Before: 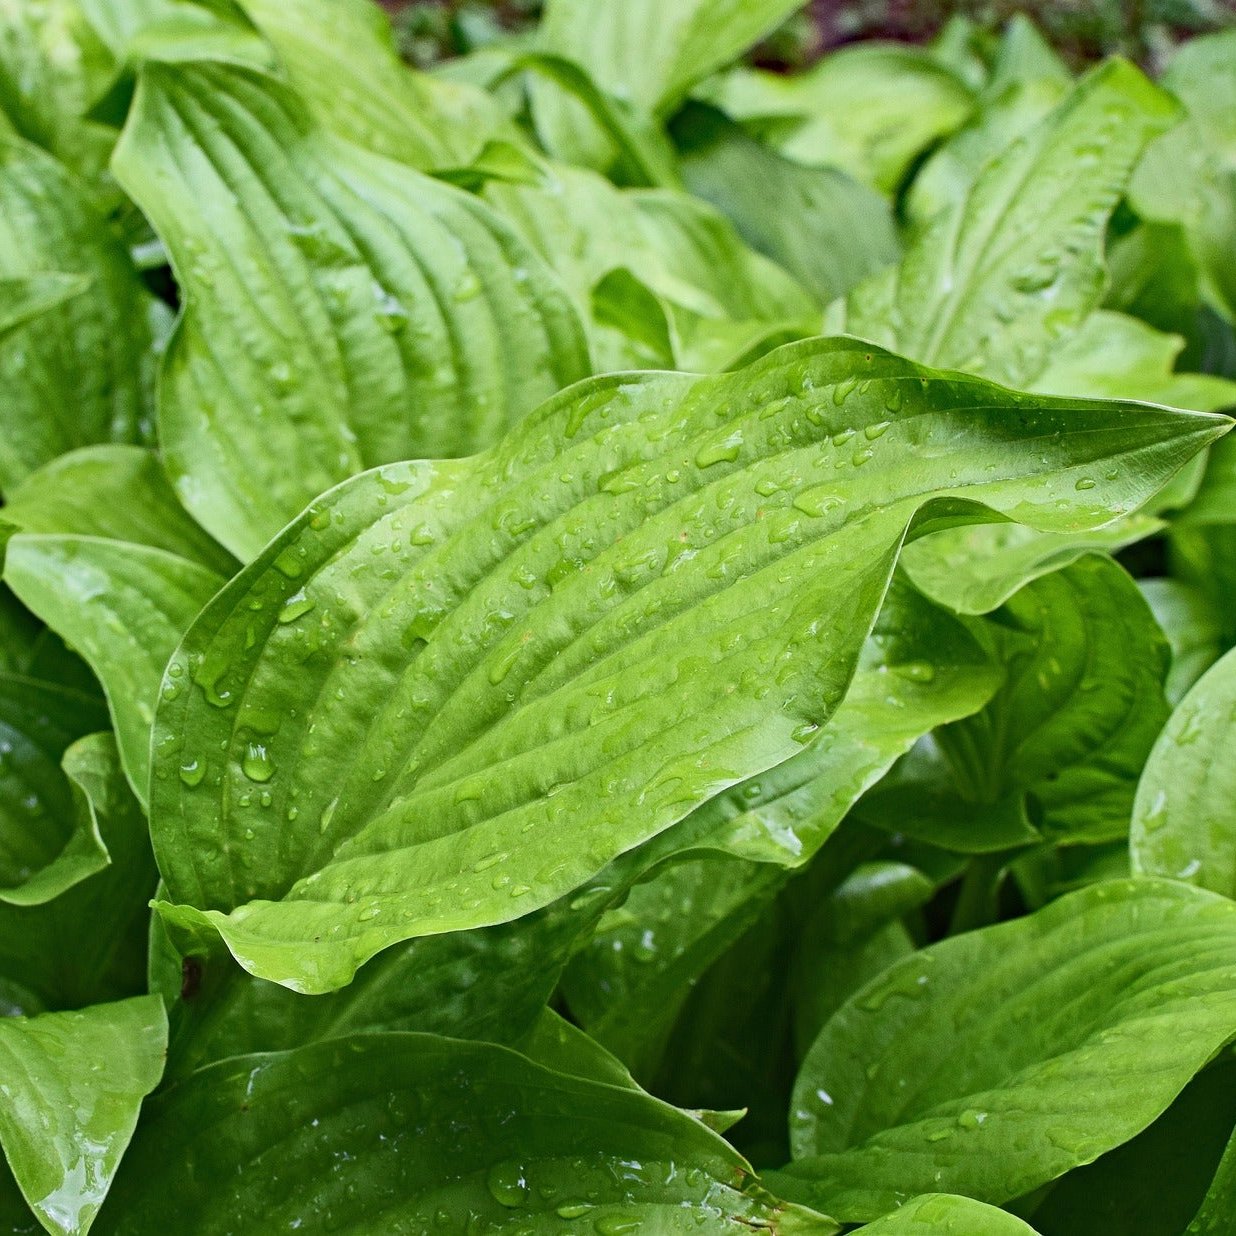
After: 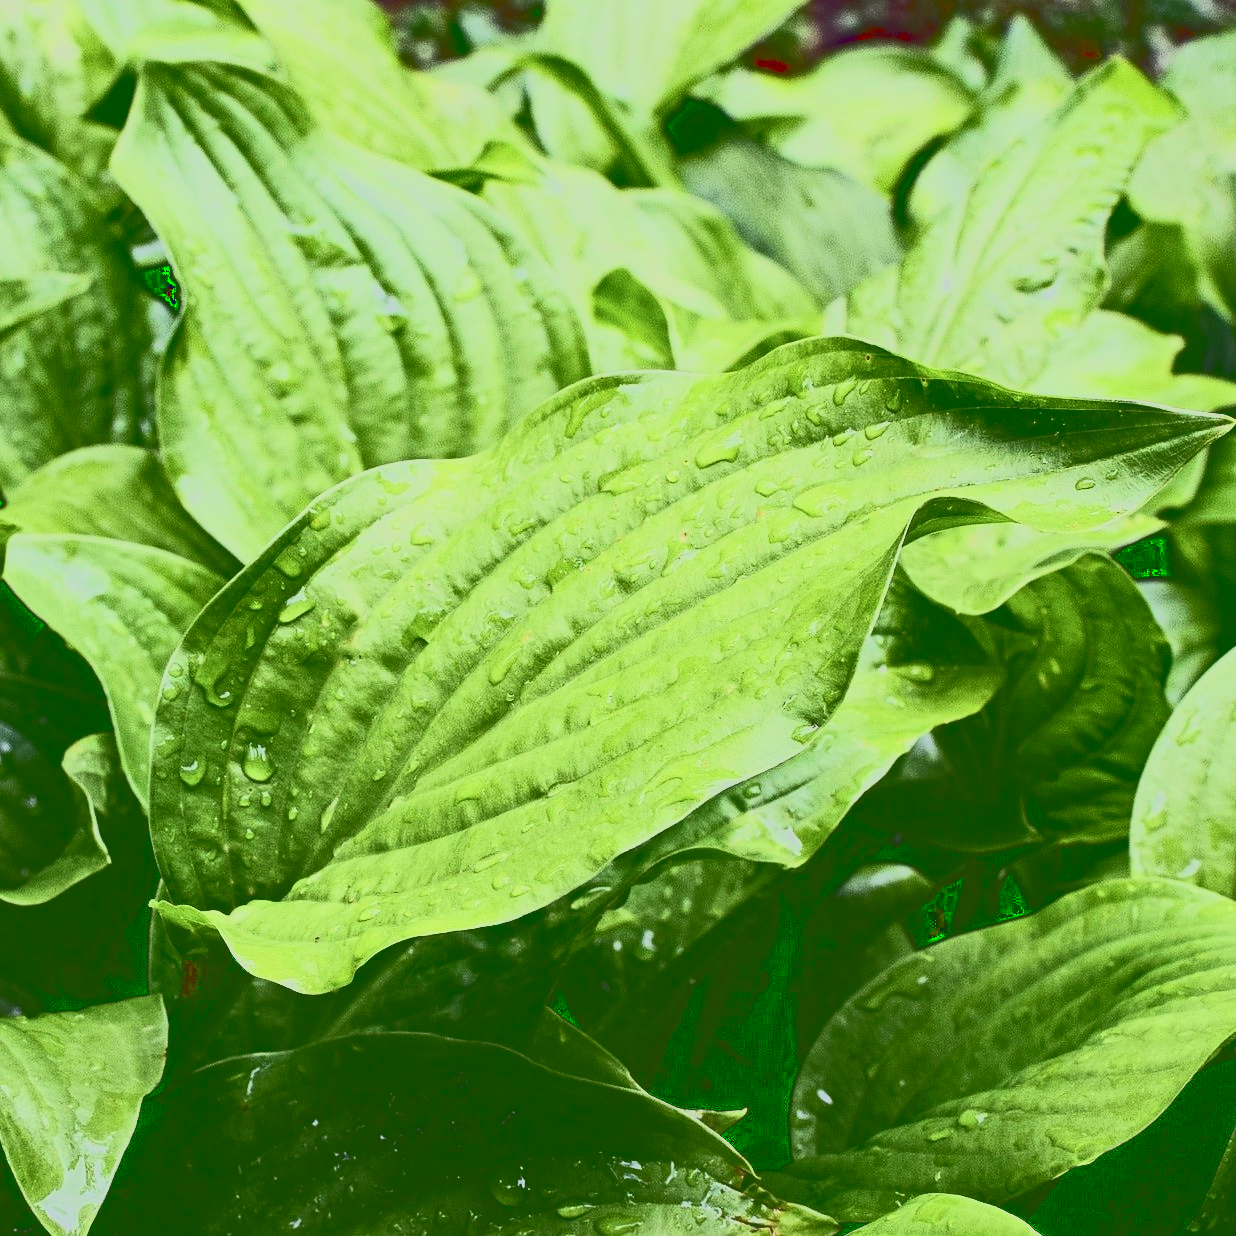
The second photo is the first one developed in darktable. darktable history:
contrast brightness saturation: contrast 0.28
tone curve: curves: ch0 [(0, 0.148) (0.191, 0.225) (0.39, 0.373) (0.669, 0.716) (0.847, 0.818) (1, 0.839)]
